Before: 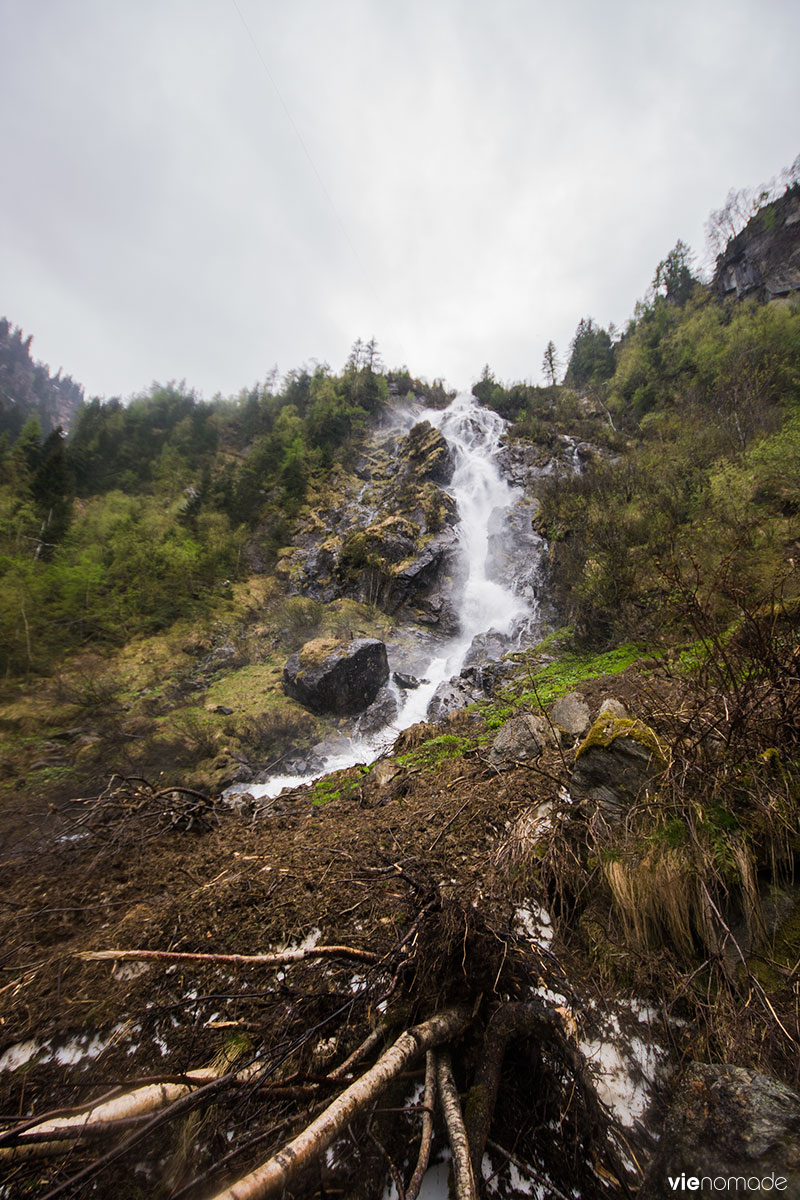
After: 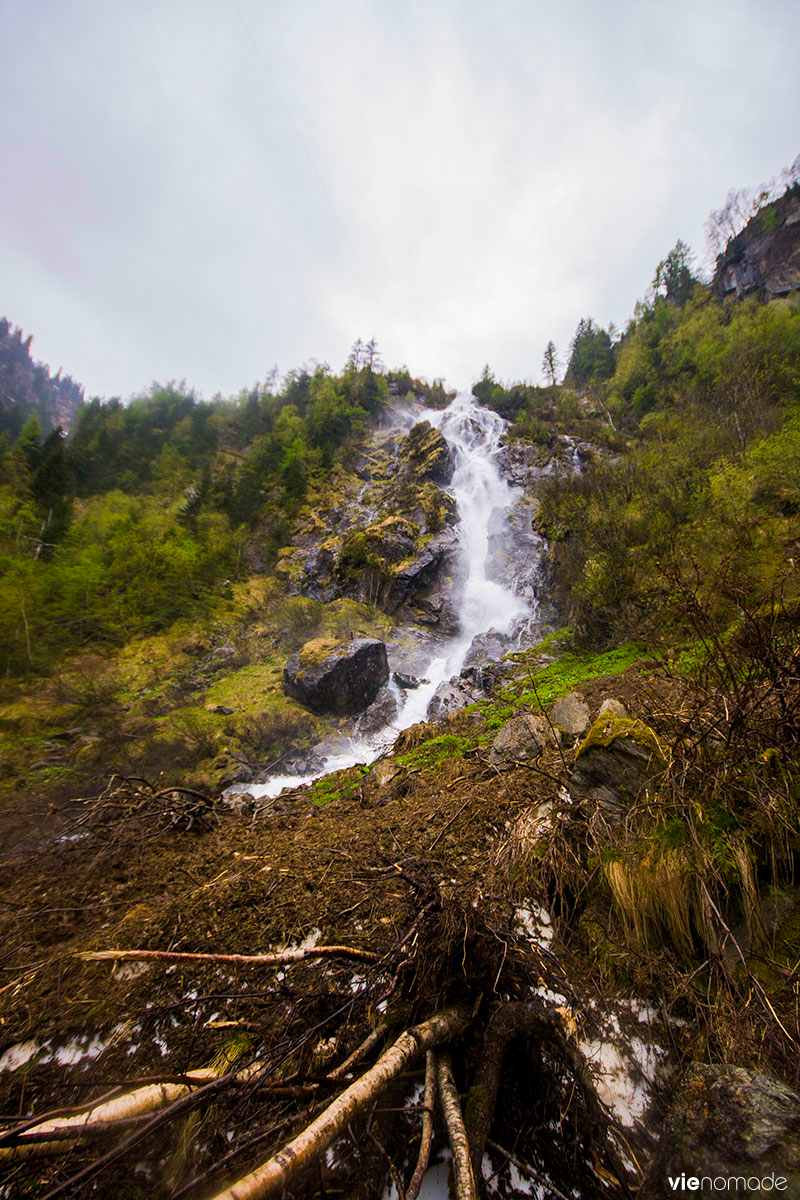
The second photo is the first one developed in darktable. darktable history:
exposure: black level correction 0.001, compensate highlight preservation false
velvia: on, module defaults
color balance rgb: perceptual saturation grading › global saturation 30%, global vibrance 20%
tone equalizer: on, module defaults
